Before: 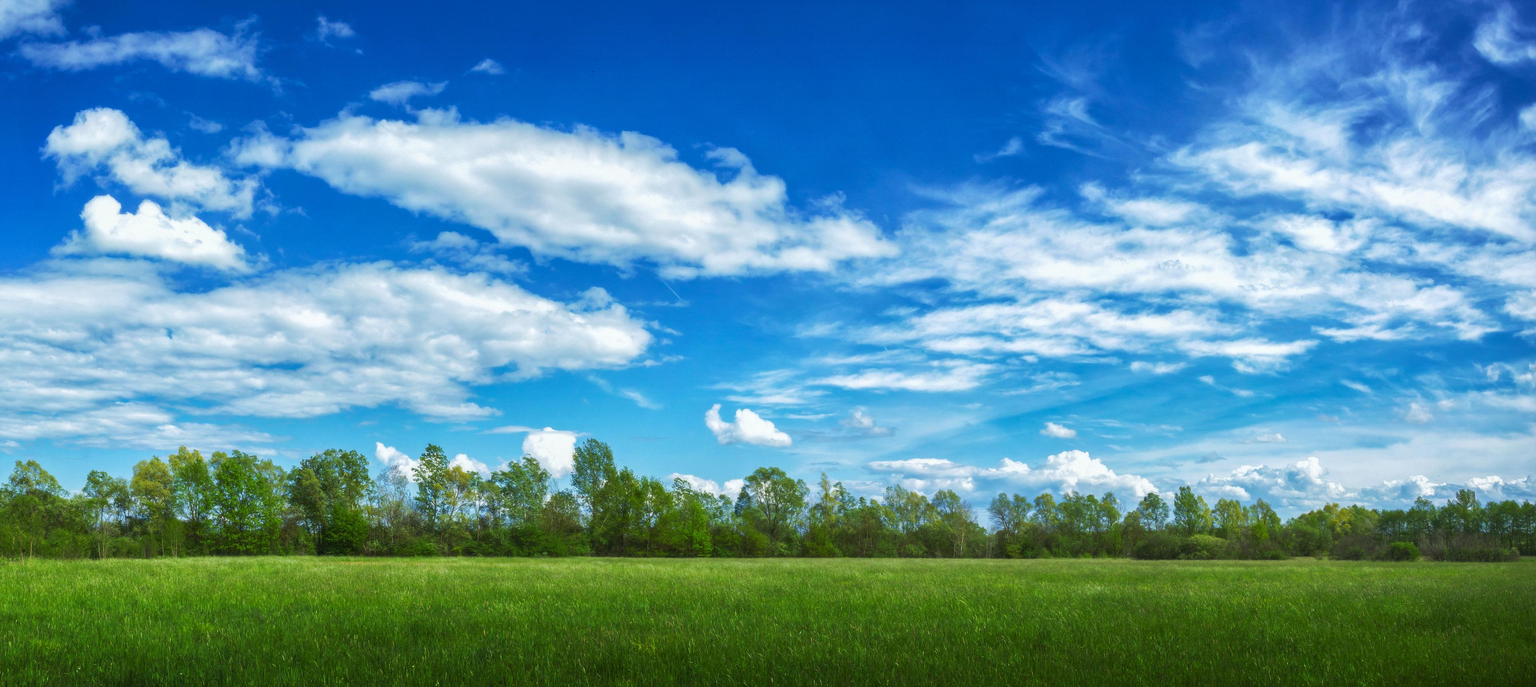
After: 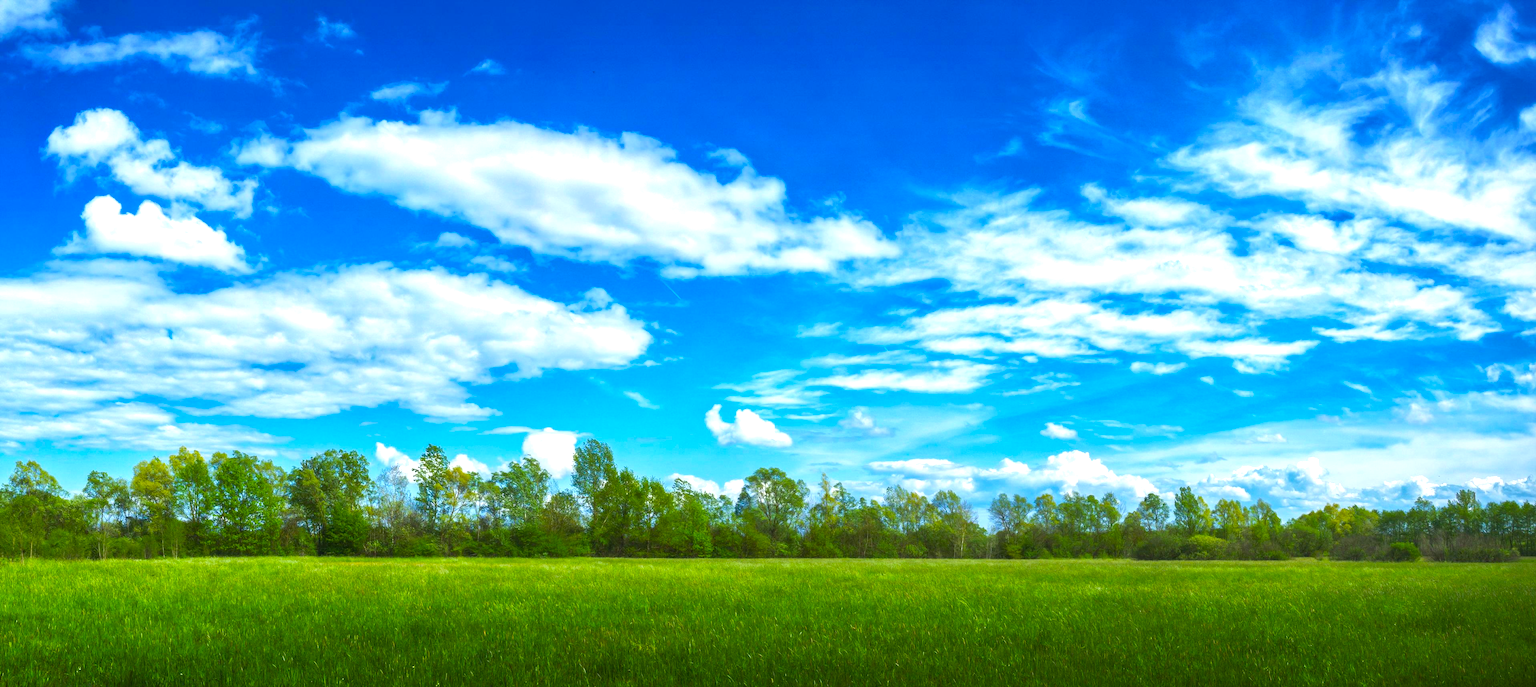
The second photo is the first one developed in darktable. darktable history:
color balance rgb: perceptual saturation grading › global saturation 20%, global vibrance 20%
exposure: black level correction 0, exposure 0.5 EV, compensate highlight preservation false
